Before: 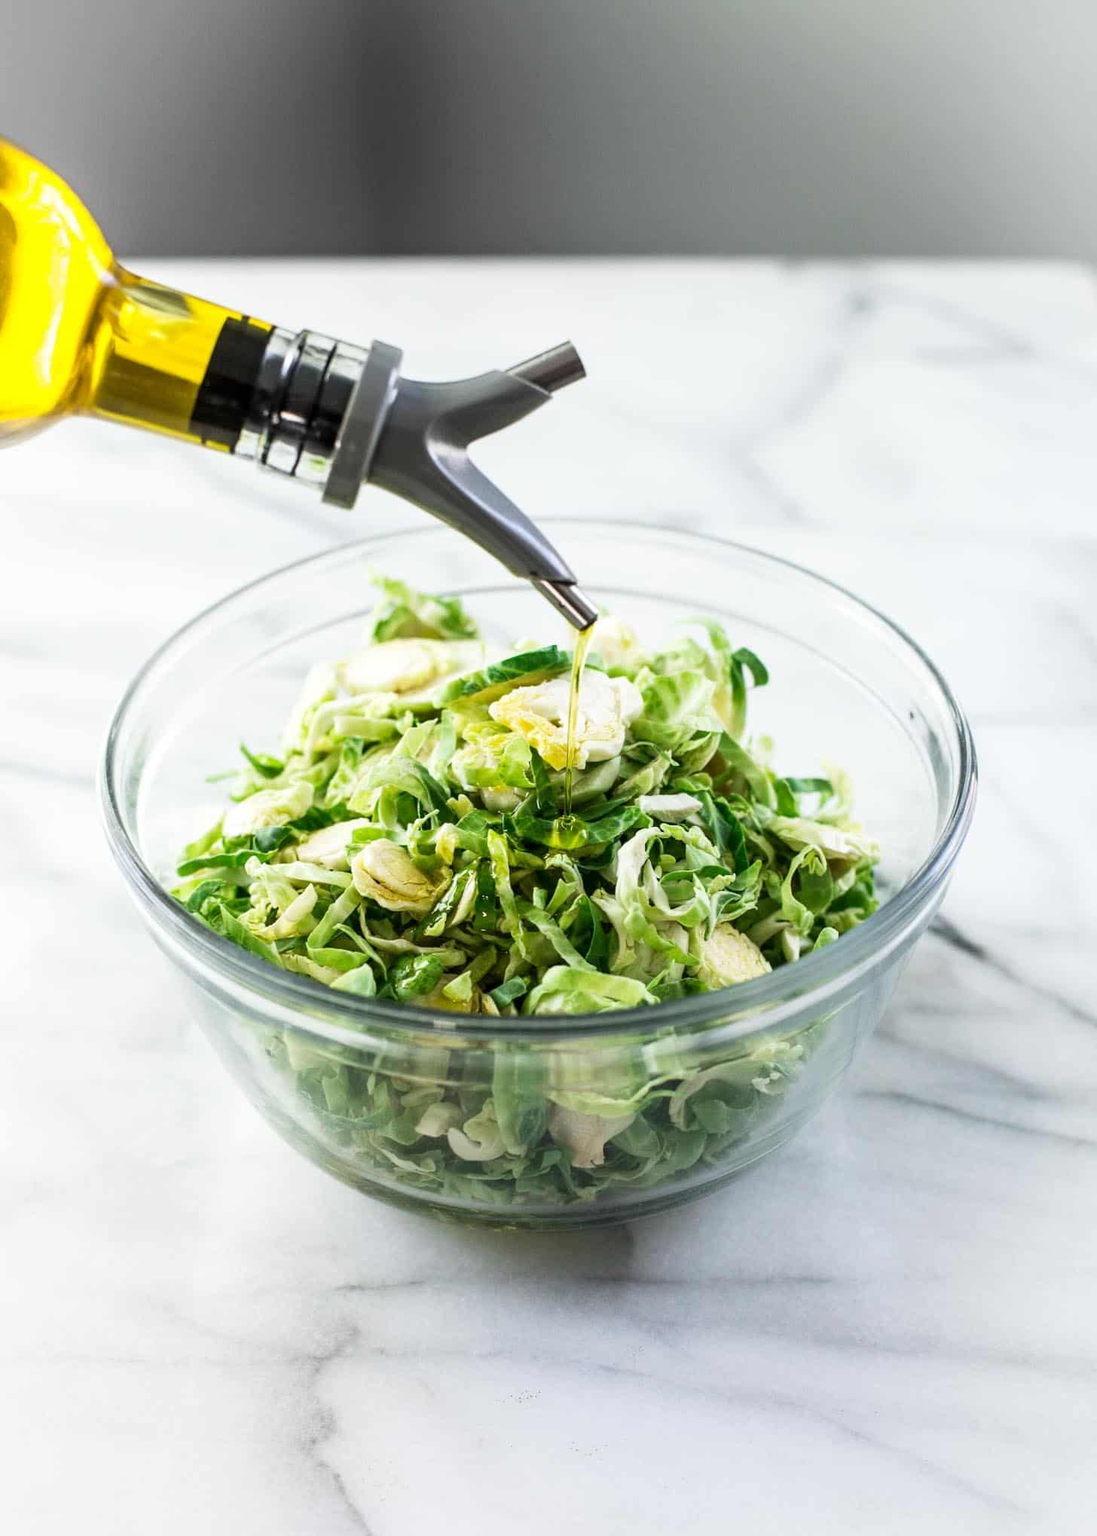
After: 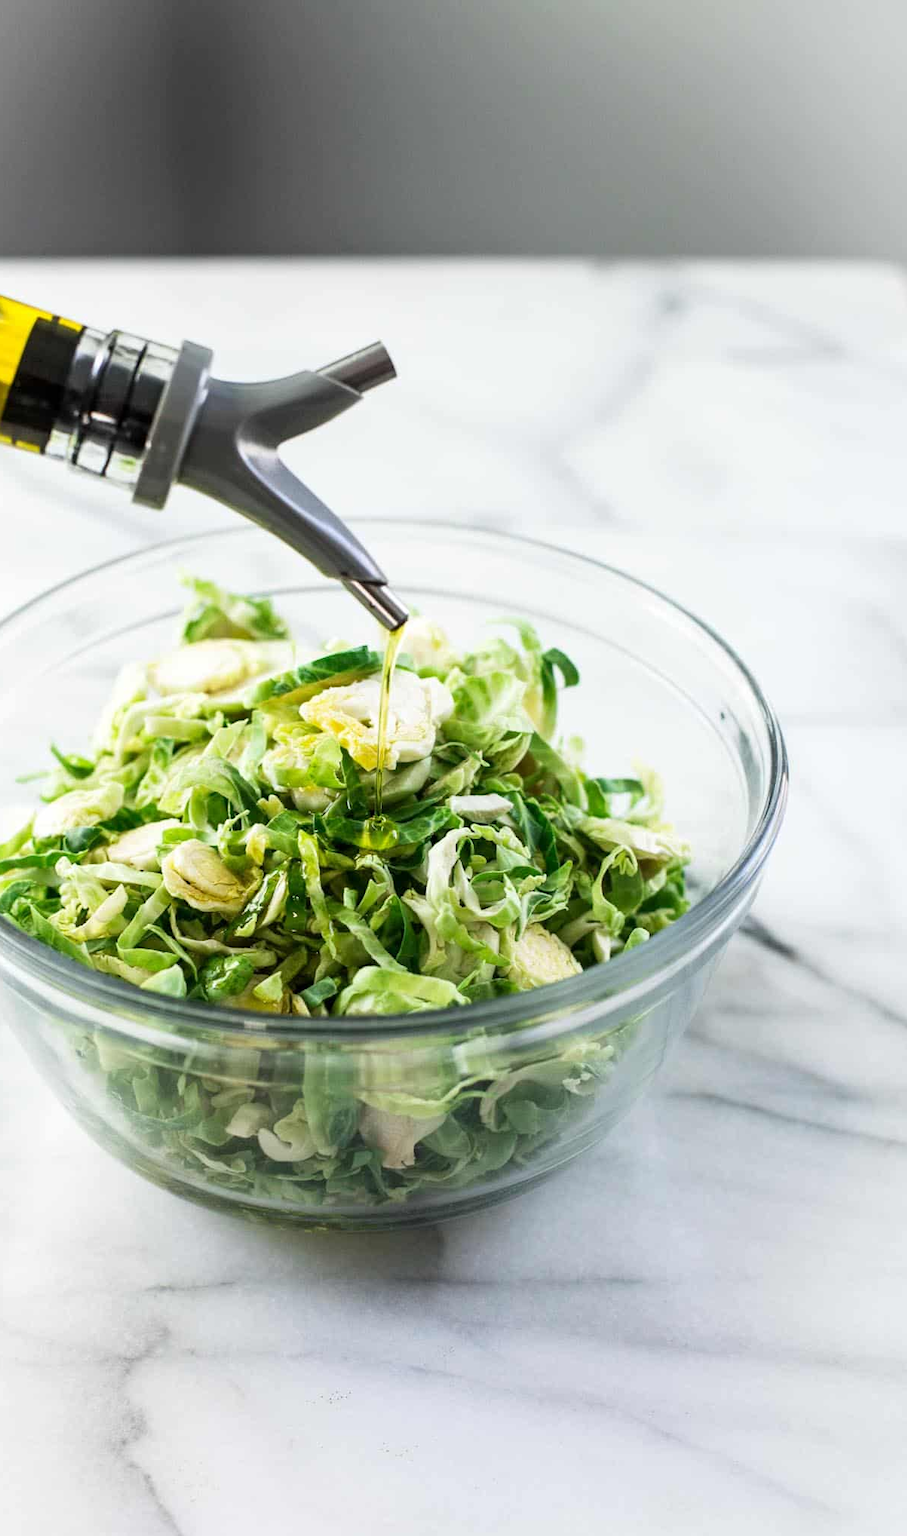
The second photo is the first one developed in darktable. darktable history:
crop: left 17.347%, bottom 0.024%
